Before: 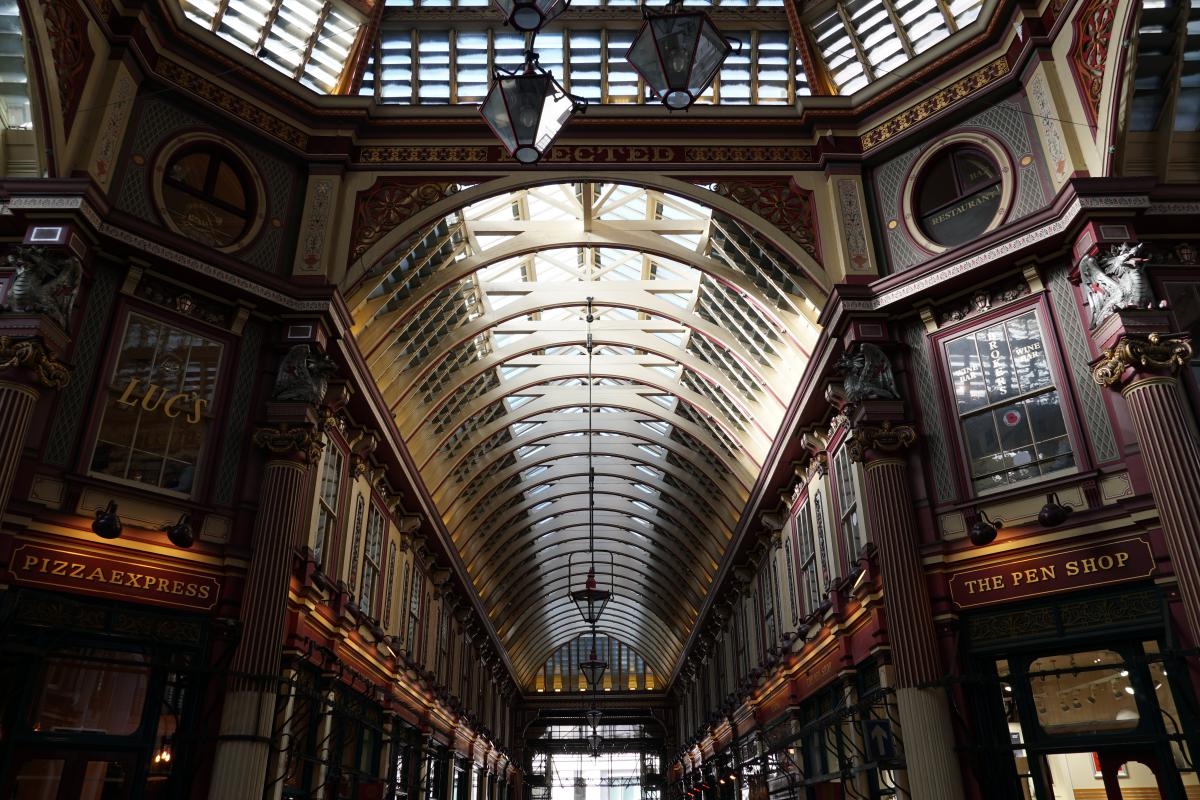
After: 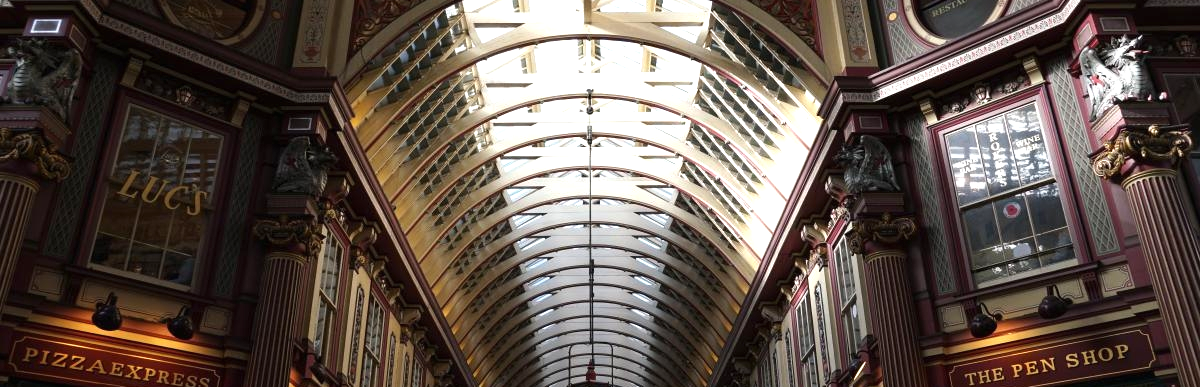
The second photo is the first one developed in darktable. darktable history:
exposure: black level correction 0, exposure 0.588 EV, compensate highlight preservation false
crop and rotate: top 26.128%, bottom 25.419%
